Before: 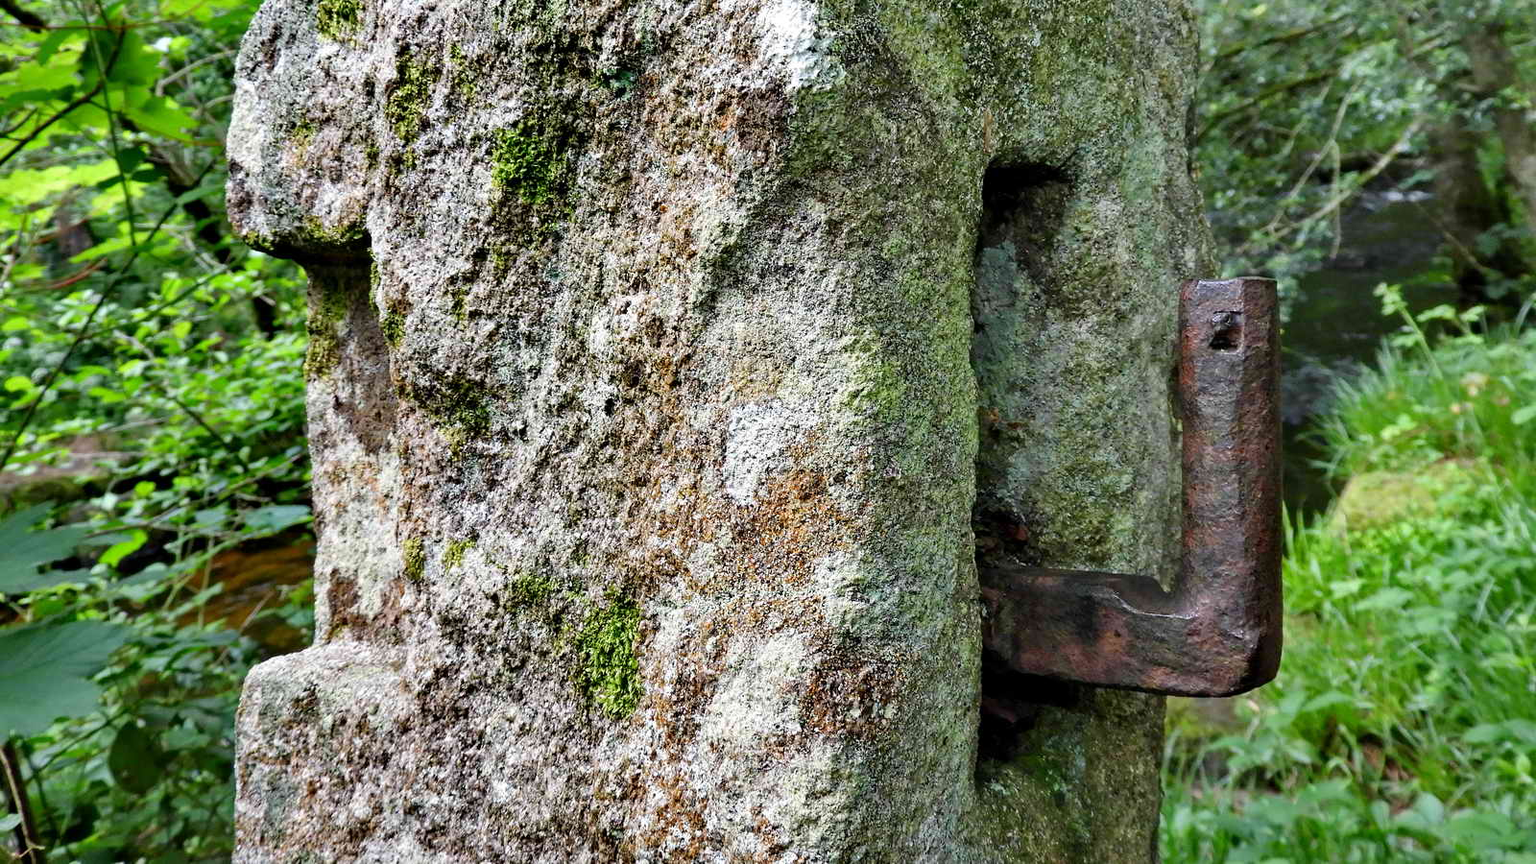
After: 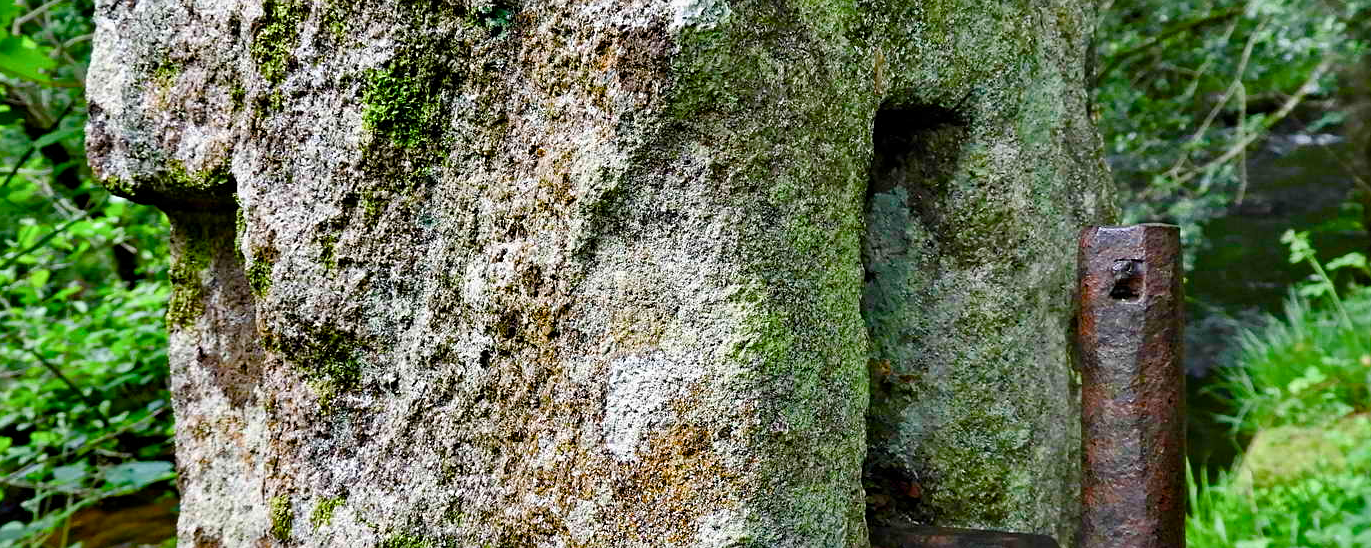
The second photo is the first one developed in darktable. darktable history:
contrast brightness saturation: contrast 0.081, saturation 0.016
sharpen: amount 0.209
color balance rgb: perceptual saturation grading › global saturation 35.127%, perceptual saturation grading › highlights -29.963%, perceptual saturation grading › shadows 35.539%, perceptual brilliance grading › global brilliance -0.596%, perceptual brilliance grading › highlights -0.93%, perceptual brilliance grading › mid-tones -0.748%, perceptual brilliance grading › shadows -0.801%, global vibrance 20%
color zones: curves: ch1 [(0.113, 0.438) (0.75, 0.5)]; ch2 [(0.12, 0.526) (0.75, 0.5)]
crop and rotate: left 9.385%, top 7.252%, right 4.884%, bottom 31.815%
